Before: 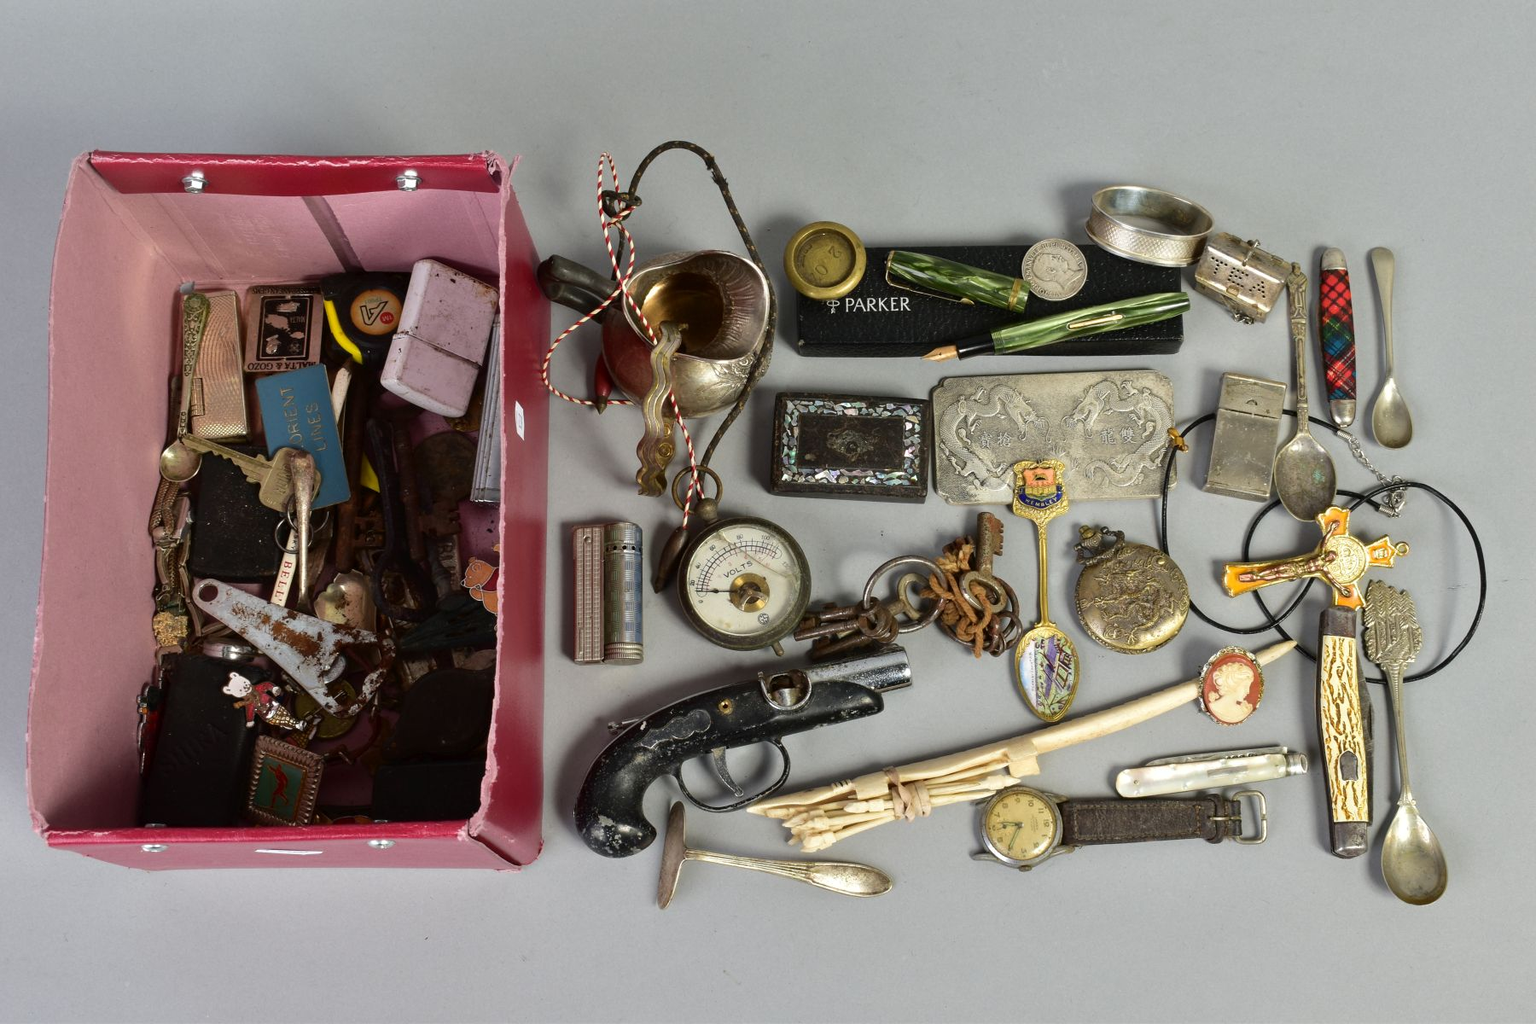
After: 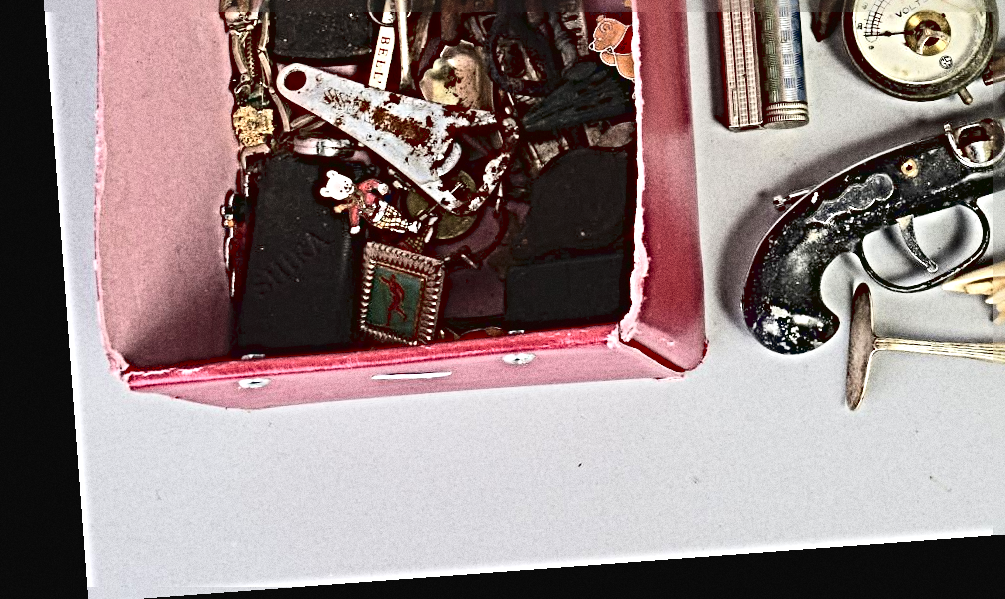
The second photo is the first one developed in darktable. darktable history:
tone curve: curves: ch0 [(0, 0.028) (0.138, 0.156) (0.468, 0.516) (0.754, 0.823) (1, 1)], color space Lab, linked channels, preserve colors none
grain: coarseness 0.09 ISO, strength 40%
sharpen: radius 6.3, amount 1.8, threshold 0
rotate and perspective: rotation -4.25°, automatic cropping off
crop and rotate: top 54.778%, right 46.61%, bottom 0.159%
contrast brightness saturation: contrast 0.14, brightness 0.21
